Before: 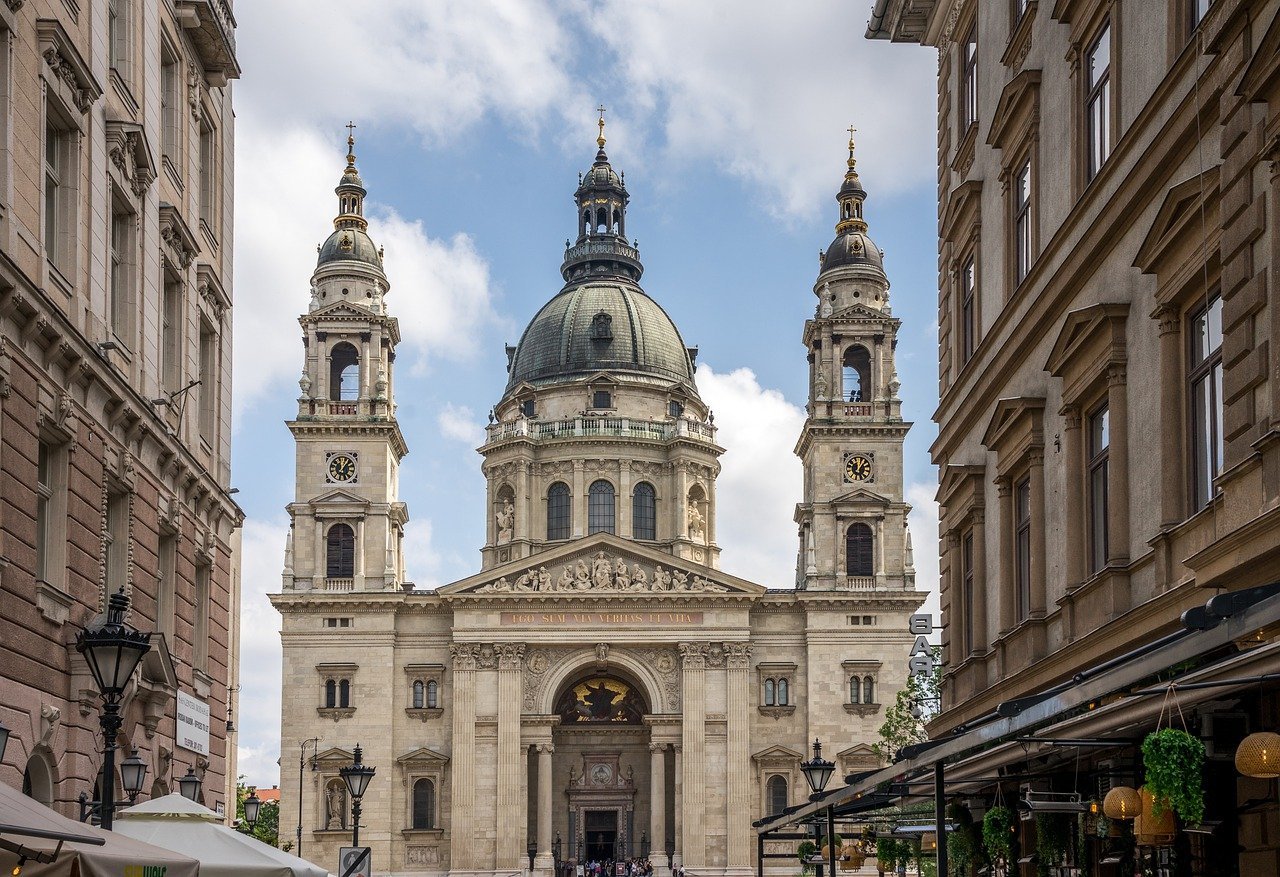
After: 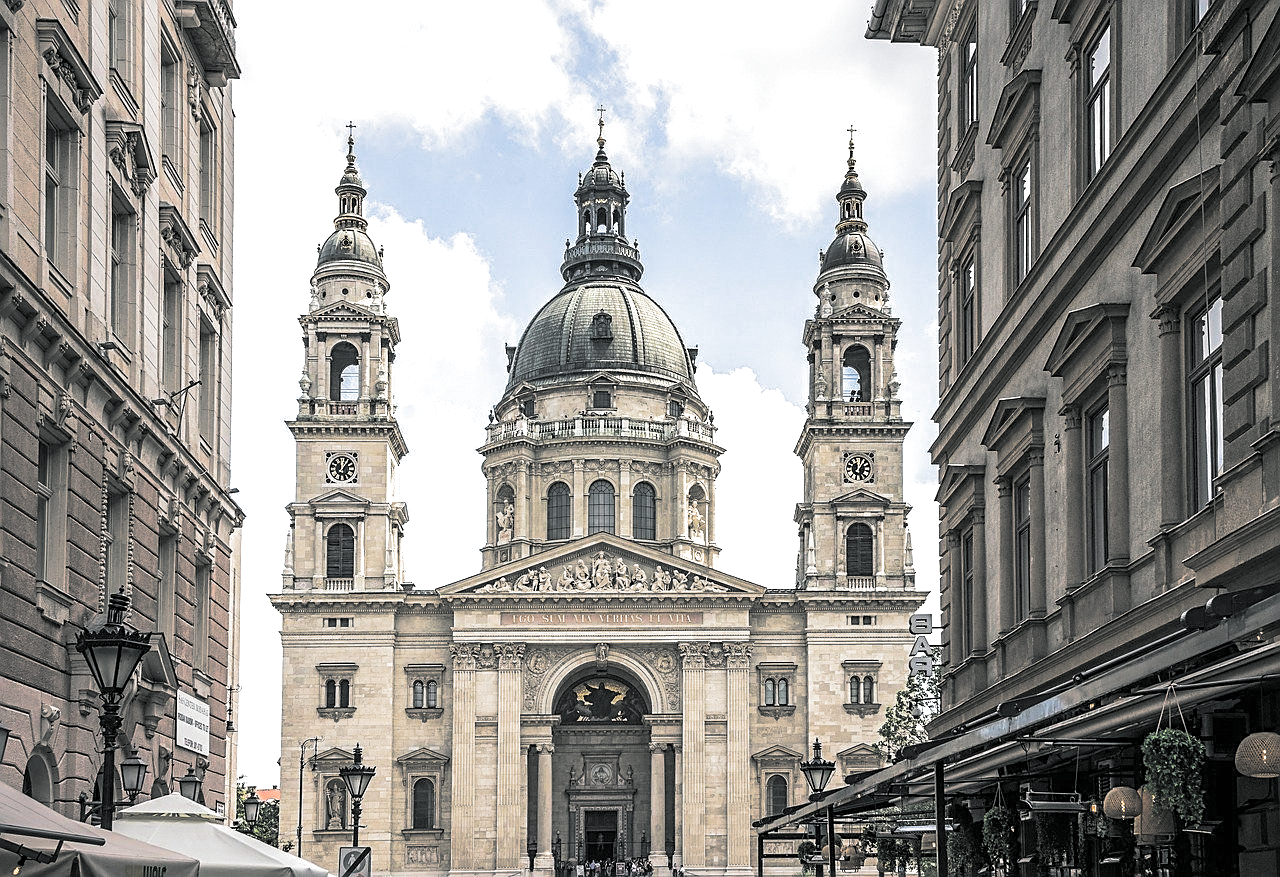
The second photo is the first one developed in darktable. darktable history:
split-toning: shadows › hue 190.8°, shadows › saturation 0.05, highlights › hue 54°, highlights › saturation 0.05, compress 0%
sharpen: on, module defaults
exposure: black level correction 0, exposure 0.7 EV, compensate exposure bias true, compensate highlight preservation false
